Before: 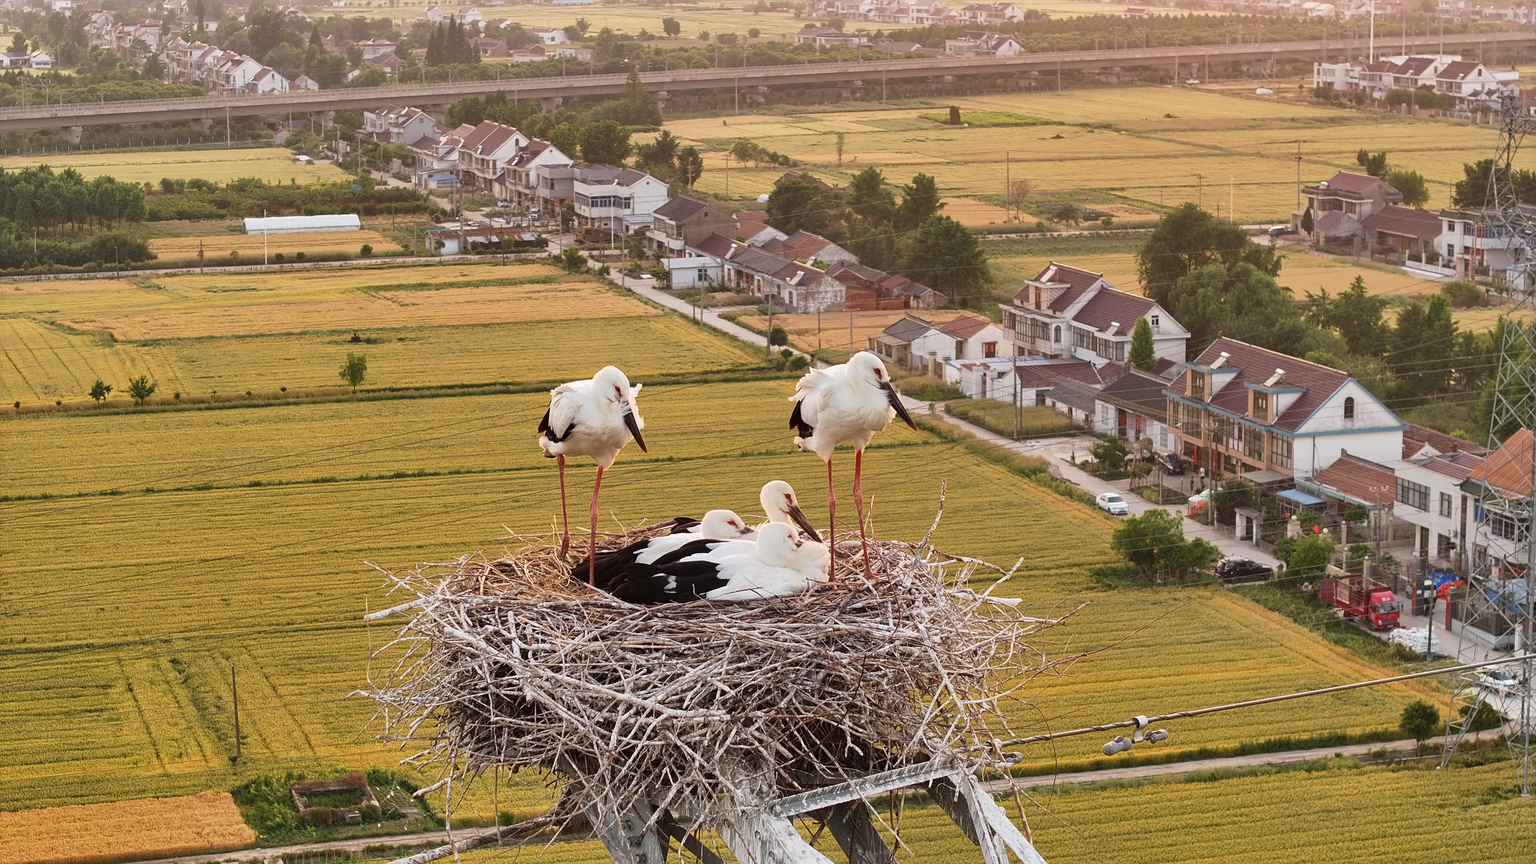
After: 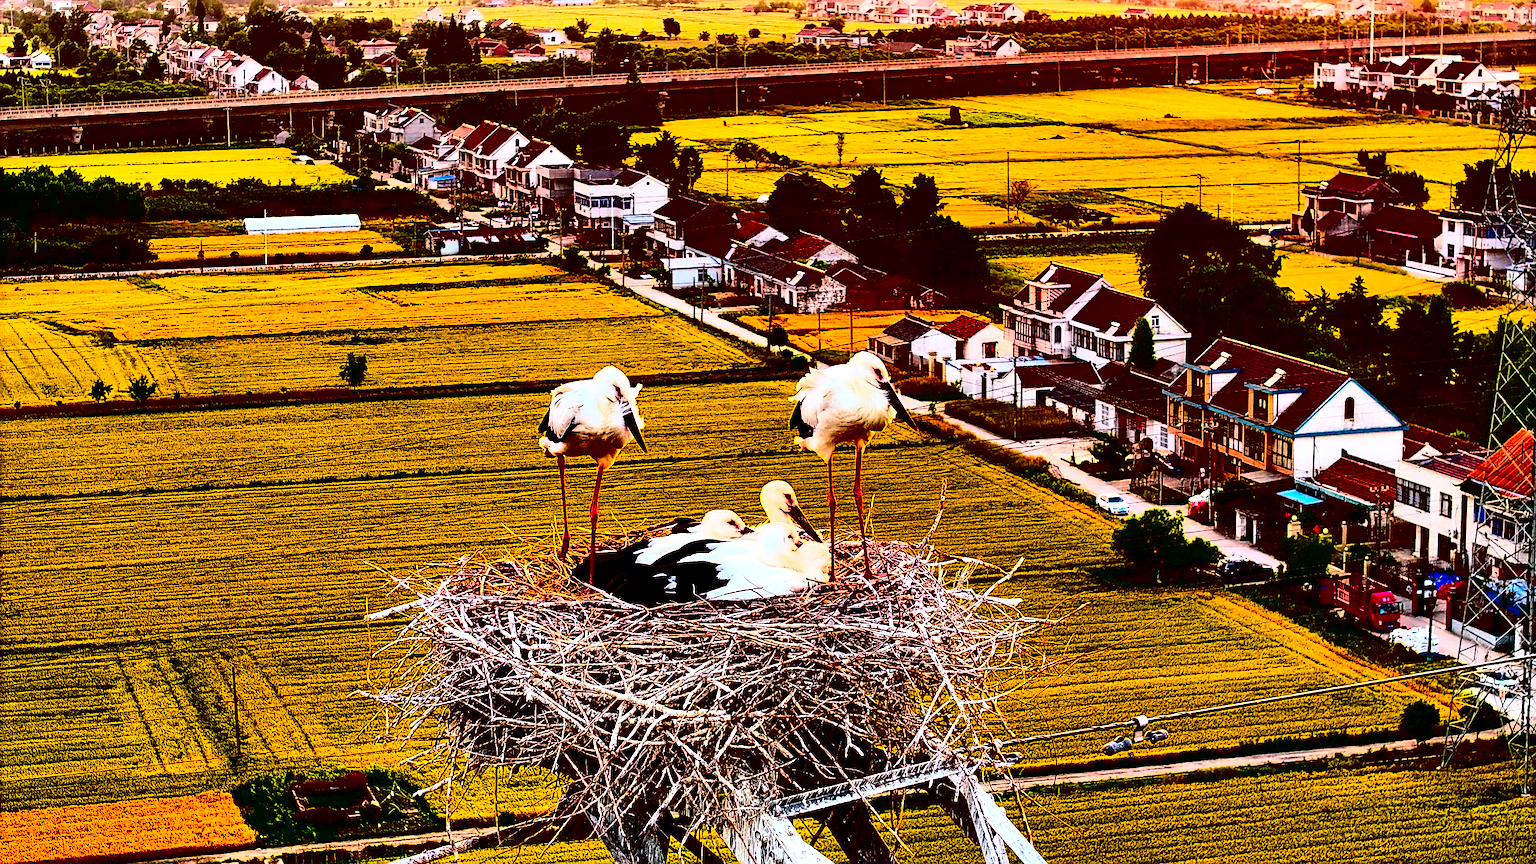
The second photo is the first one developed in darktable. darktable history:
color balance rgb: linear chroma grading › shadows 31.402%, linear chroma grading › global chroma -2.108%, linear chroma grading › mid-tones 4.181%, perceptual saturation grading › global saturation 25.839%, global vibrance 40.66%
sharpen: on, module defaults
contrast brightness saturation: contrast 0.761, brightness -0.989, saturation 0.997
contrast equalizer: octaves 7, y [[0.6 ×6], [0.55 ×6], [0 ×6], [0 ×6], [0 ×6]]
